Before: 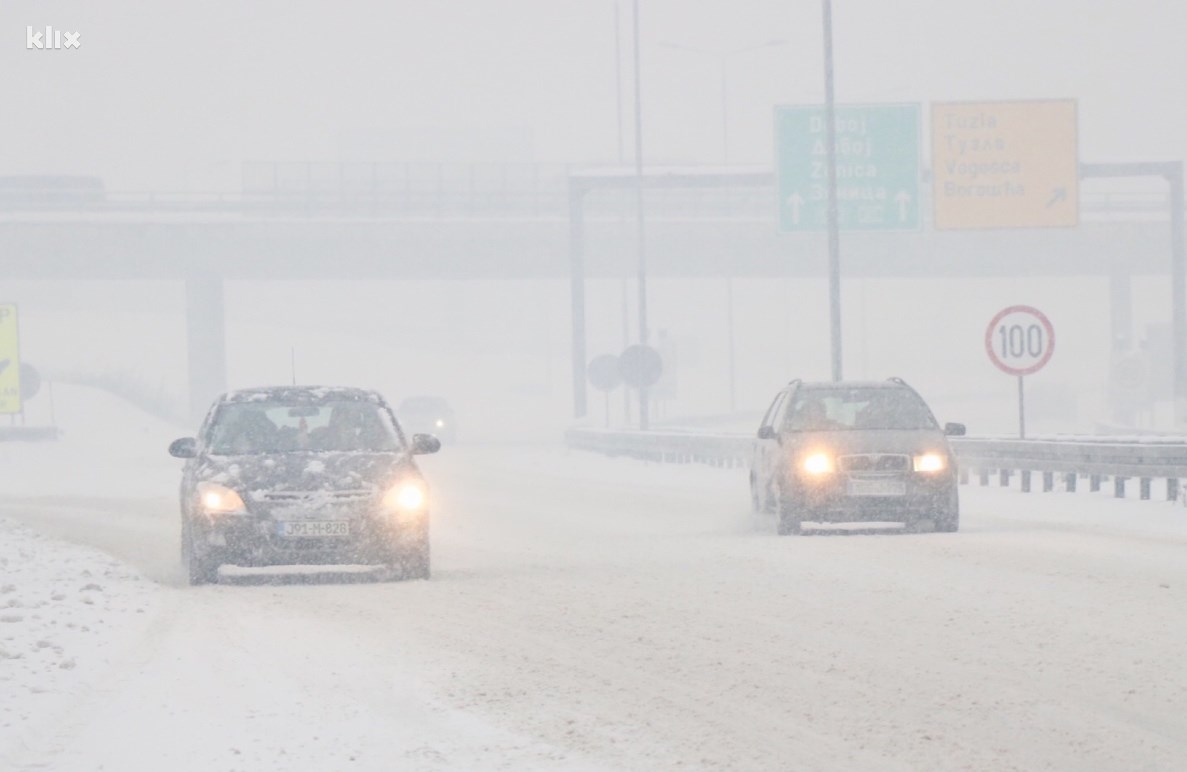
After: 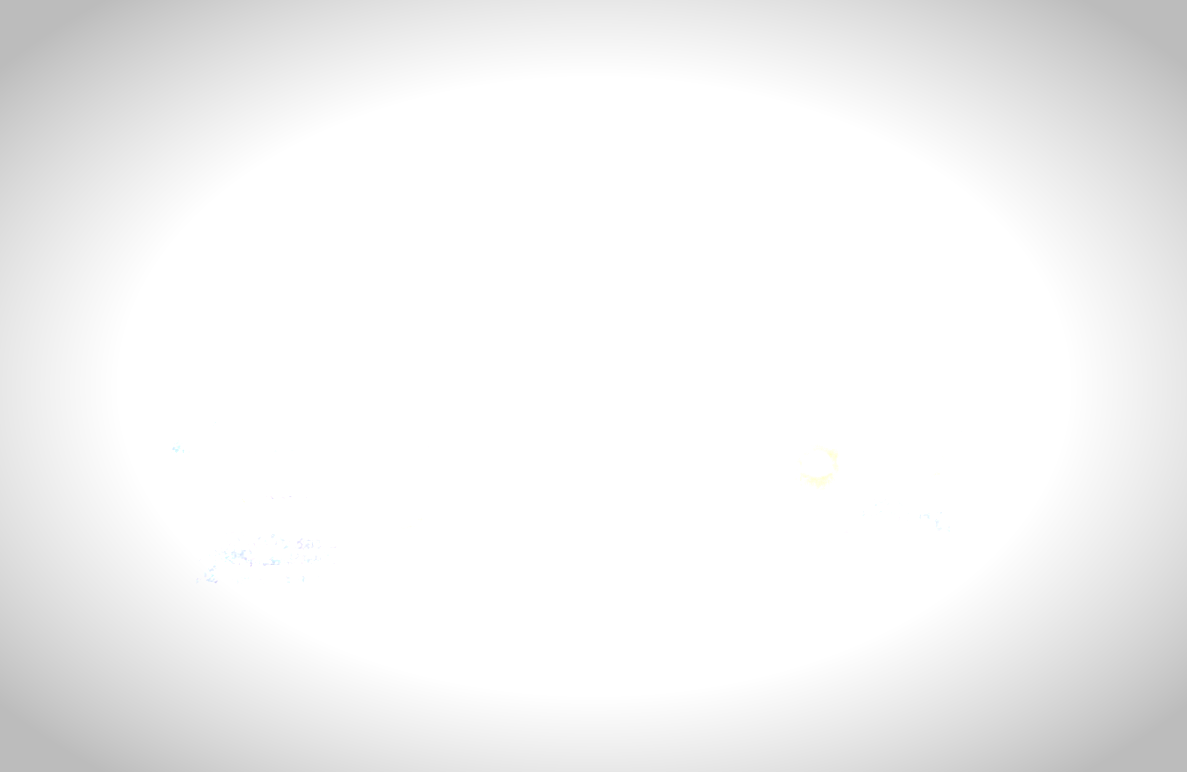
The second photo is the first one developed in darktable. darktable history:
vignetting: automatic ratio true
color balance rgb: shadows lift › chroma 2.057%, shadows lift › hue 48.96°, linear chroma grading › shadows -9.883%, linear chroma grading › global chroma 19.483%, perceptual saturation grading › global saturation 61.878%, perceptual saturation grading › highlights 21.046%, perceptual saturation grading › shadows -49.504%, perceptual brilliance grading › global brilliance 15.102%, perceptual brilliance grading › shadows -35.526%, global vibrance -1.161%, saturation formula JzAzBz (2021)
contrast brightness saturation: saturation -0.056
exposure: black level correction 0, exposure 1.199 EV, compensate highlight preservation false
levels: levels [0, 0.476, 0.951]
local contrast: on, module defaults
color zones: curves: ch0 [(0.25, 0.5) (0.423, 0.5) (0.443, 0.5) (0.521, 0.756) (0.568, 0.5) (0.576, 0.5) (0.75, 0.5)]; ch1 [(0.25, 0.5) (0.423, 0.5) (0.443, 0.5) (0.539, 0.873) (0.624, 0.565) (0.631, 0.5) (0.75, 0.5)]
velvia: on, module defaults
